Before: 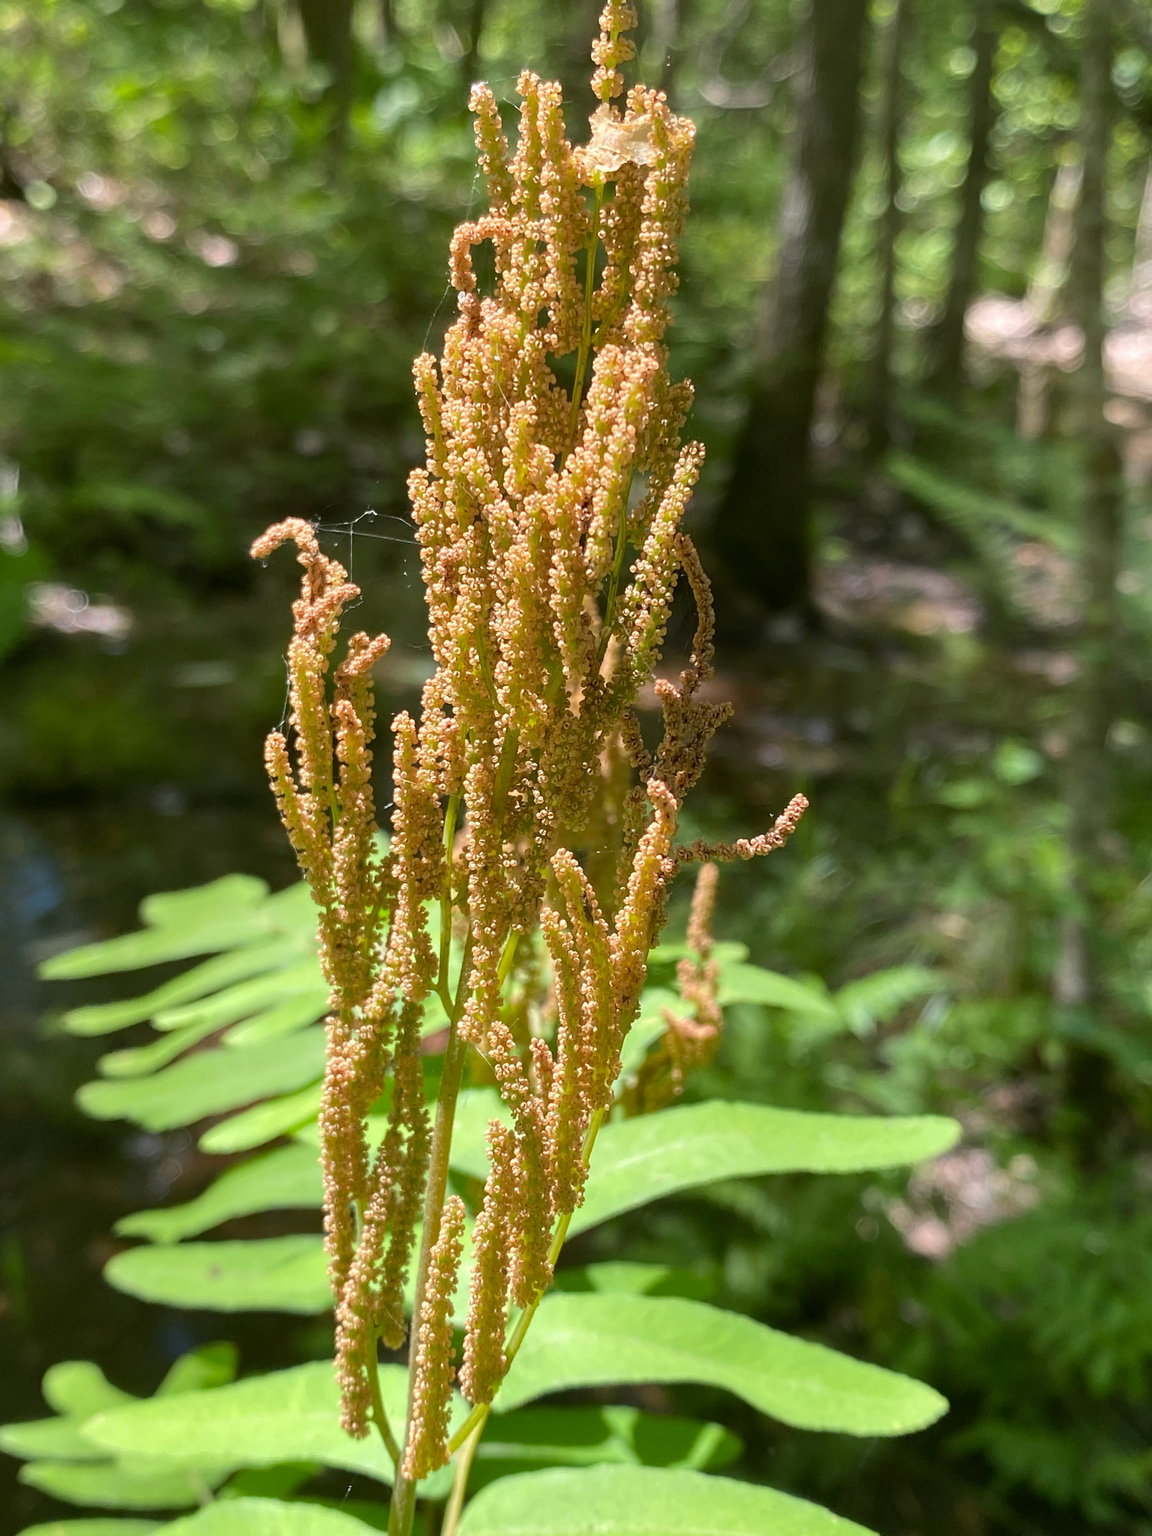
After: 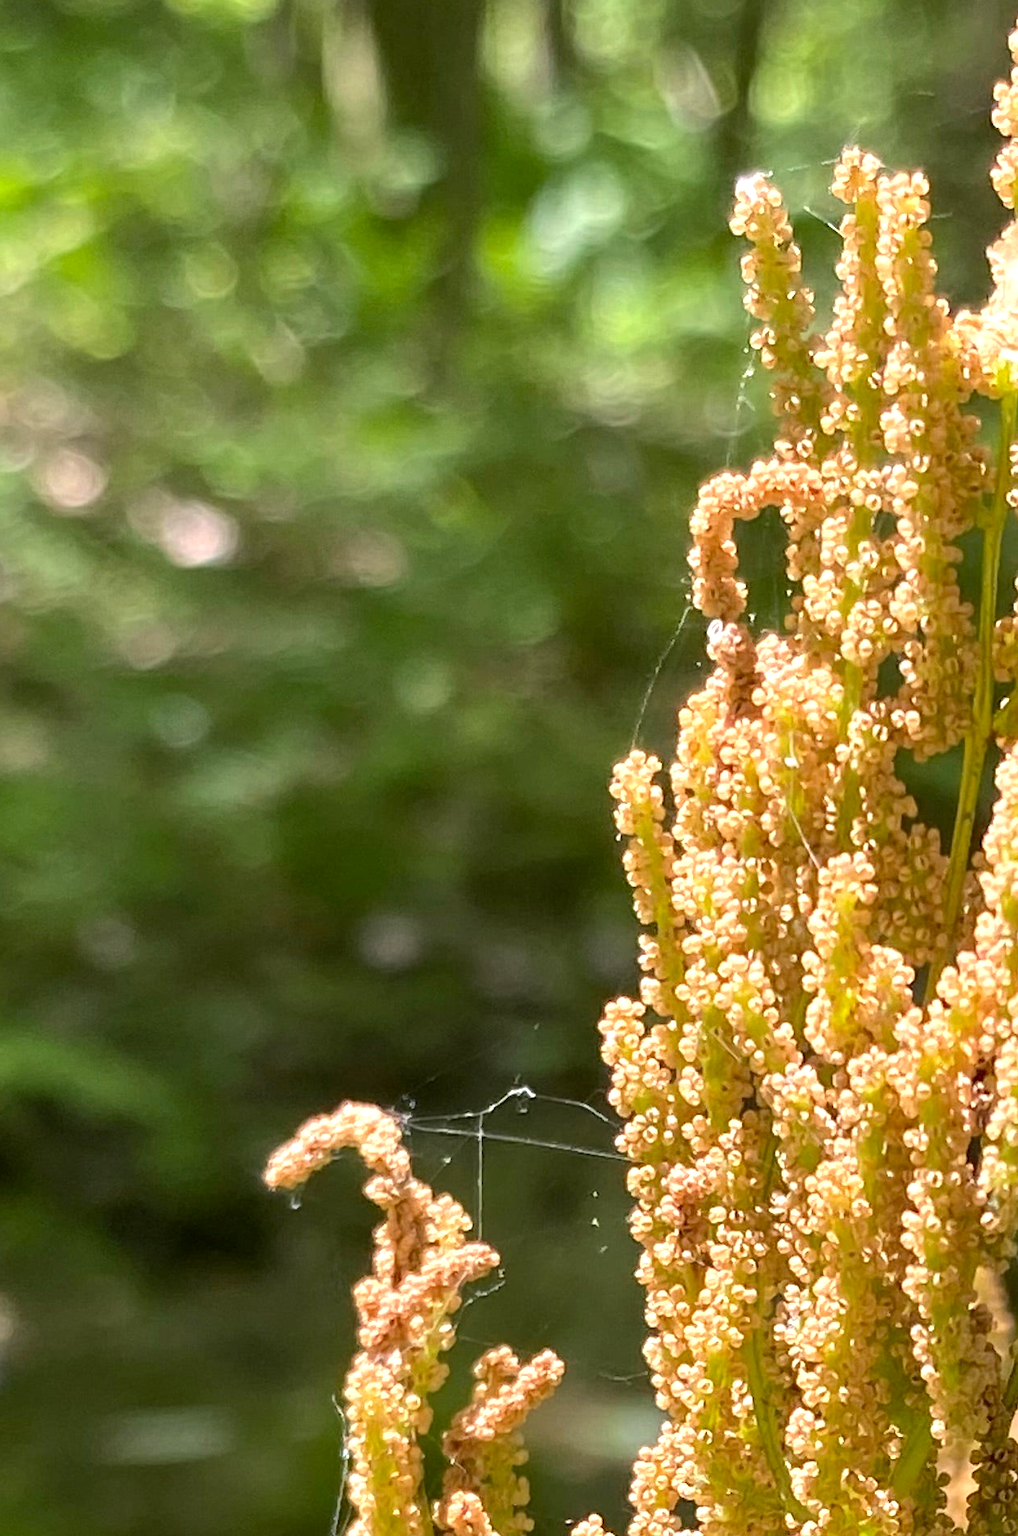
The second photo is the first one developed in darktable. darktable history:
exposure: black level correction 0.001, exposure 0.498 EV, compensate highlight preservation false
crop and rotate: left 10.992%, top 0.099%, right 47.548%, bottom 53.04%
